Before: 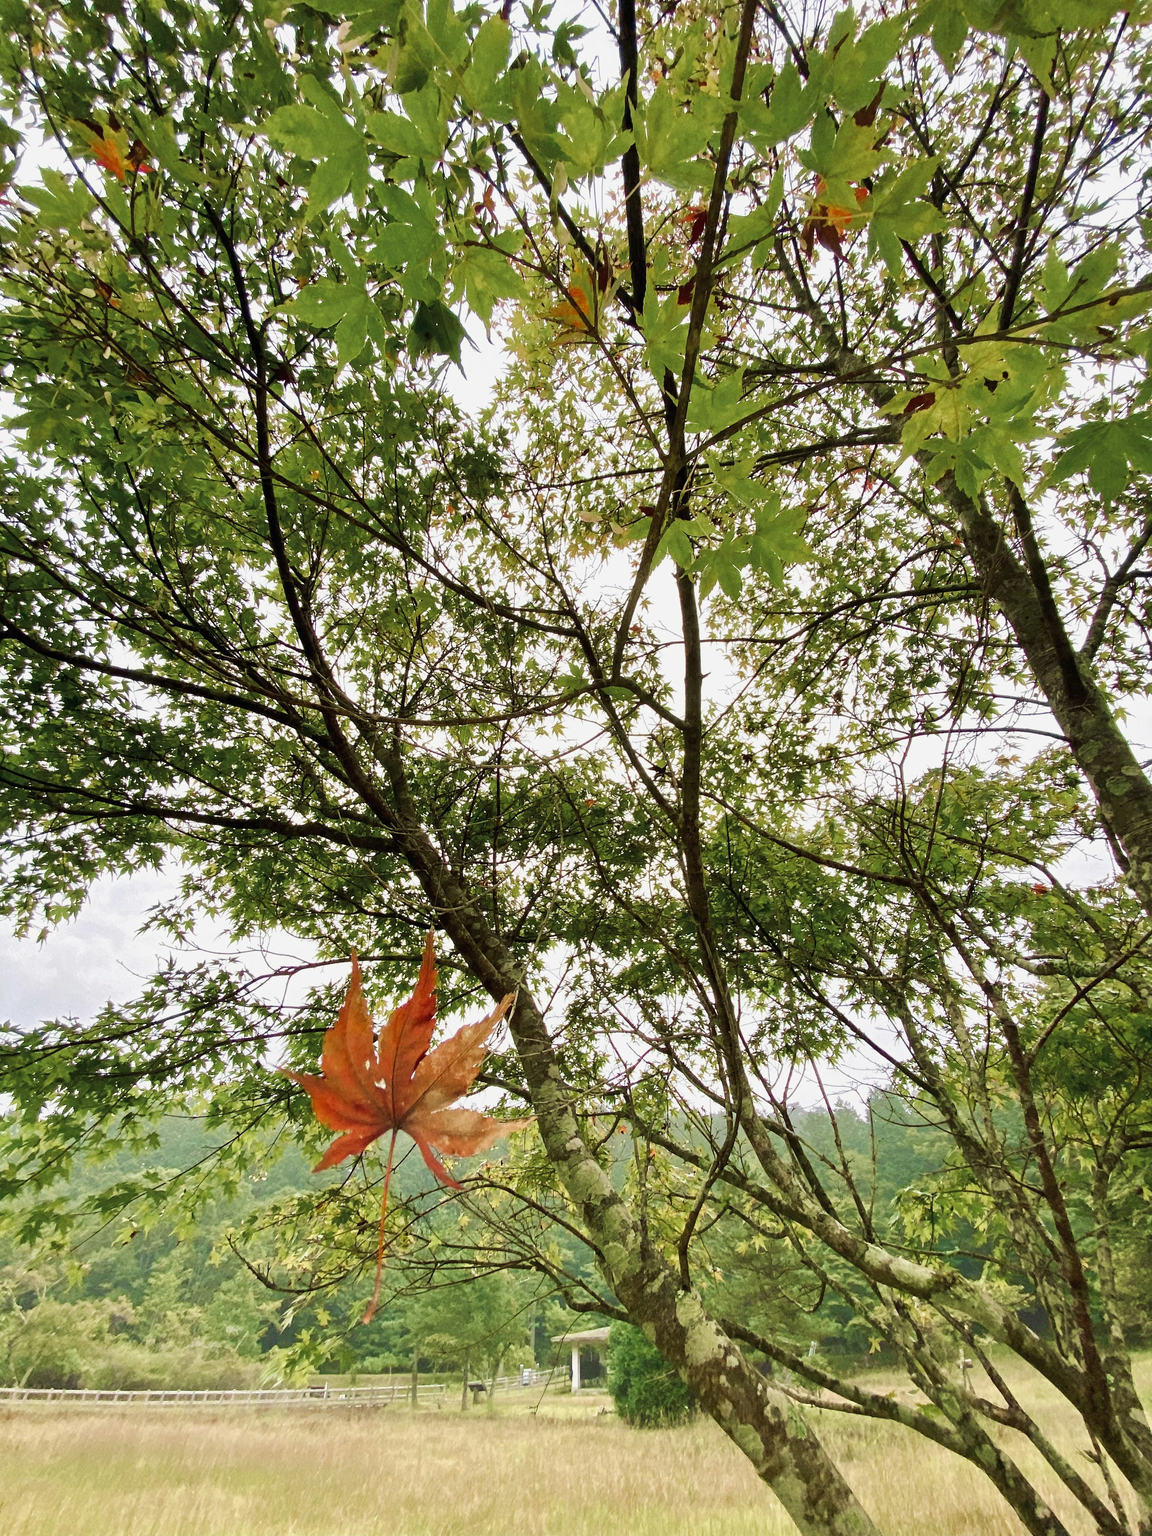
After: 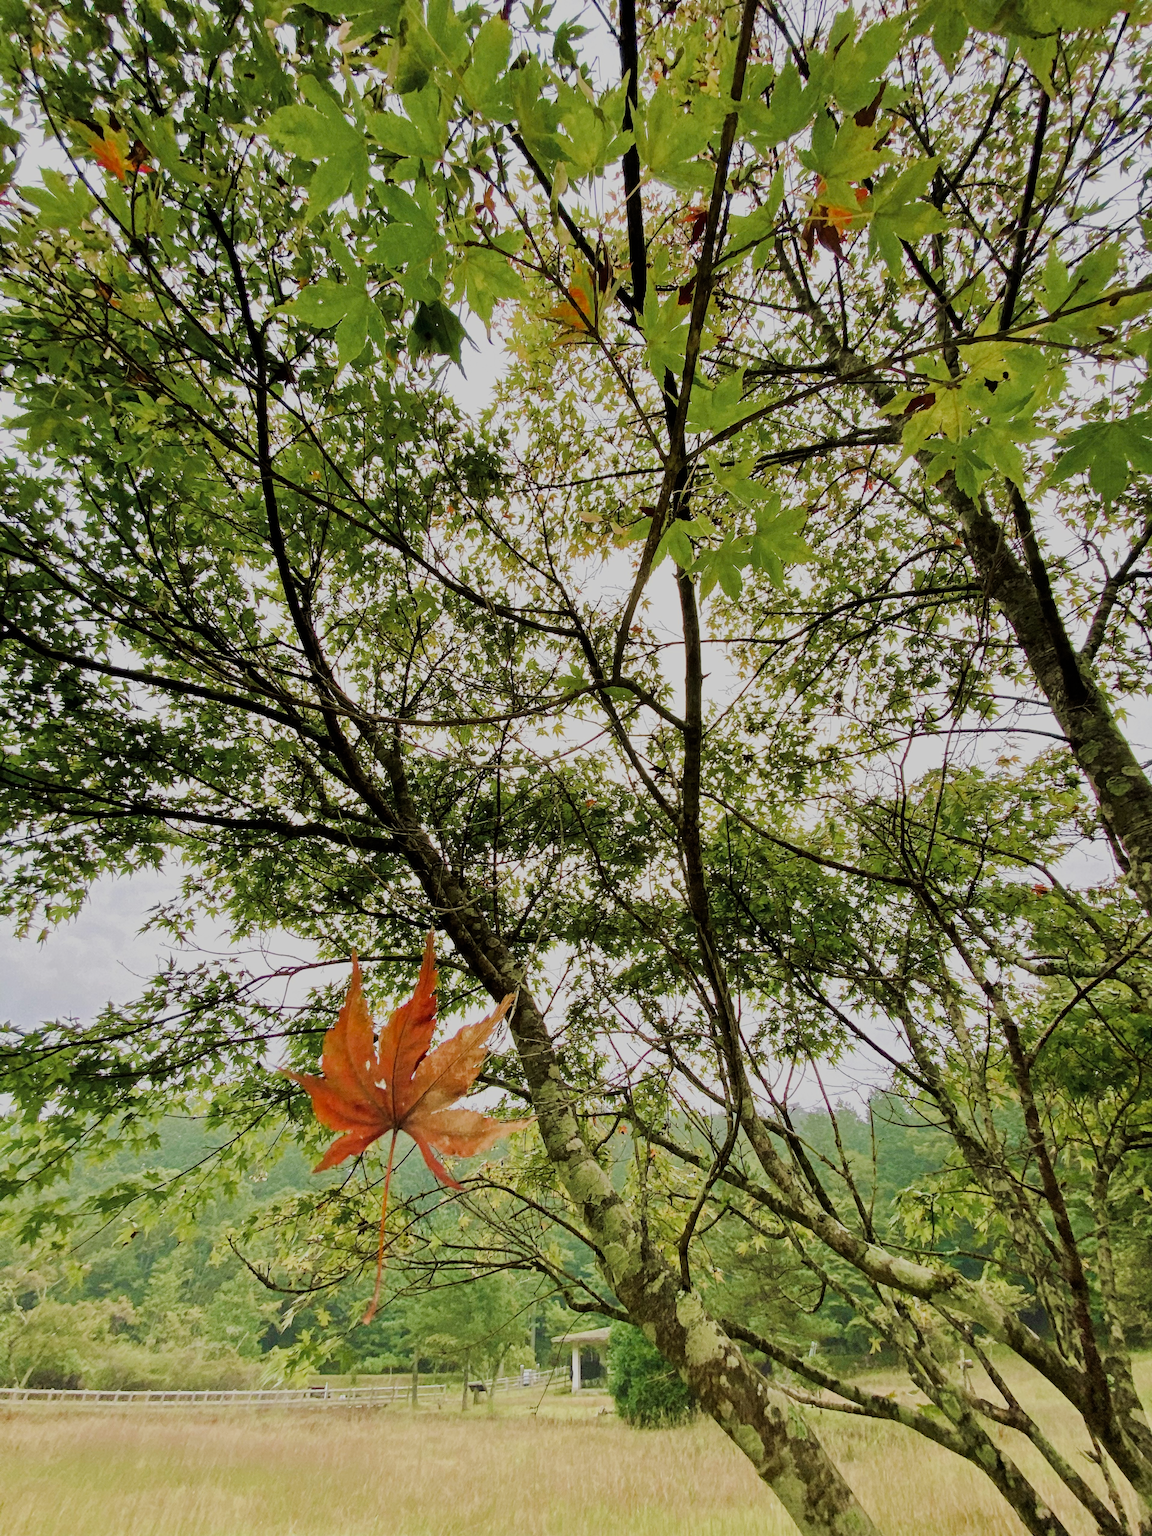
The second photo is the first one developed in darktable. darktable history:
filmic rgb: black relative exposure -7.28 EV, white relative exposure 5.09 EV, threshold 3 EV, hardness 3.22, enable highlight reconstruction true
haze removal: strength 0.282, distance 0.254, compatibility mode true, adaptive false
